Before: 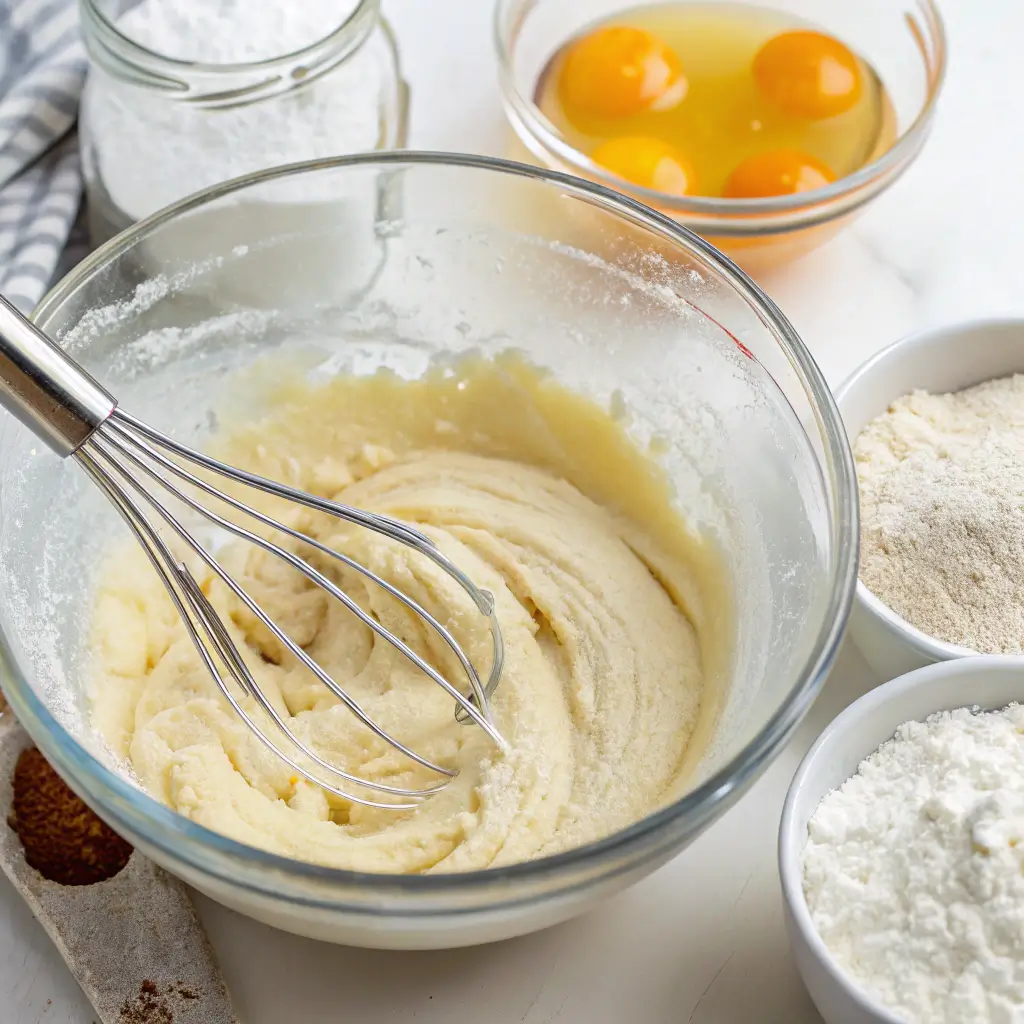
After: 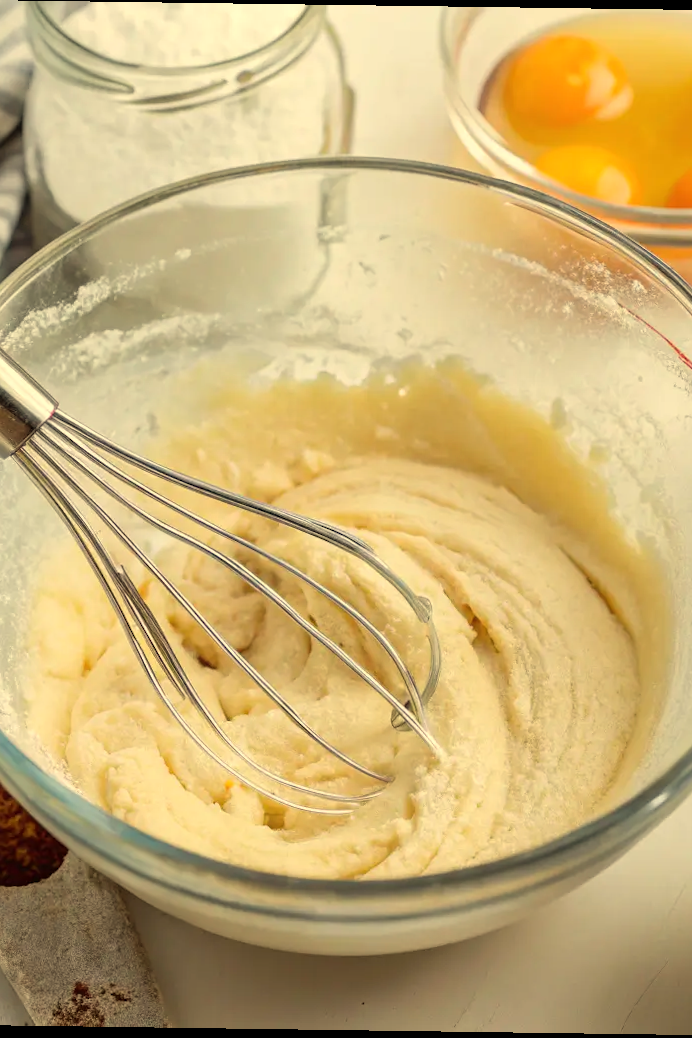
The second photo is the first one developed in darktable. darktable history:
crop and rotate: left 6.617%, right 26.717%
rotate and perspective: rotation 0.8°, automatic cropping off
white balance: red 1.08, blue 0.791
